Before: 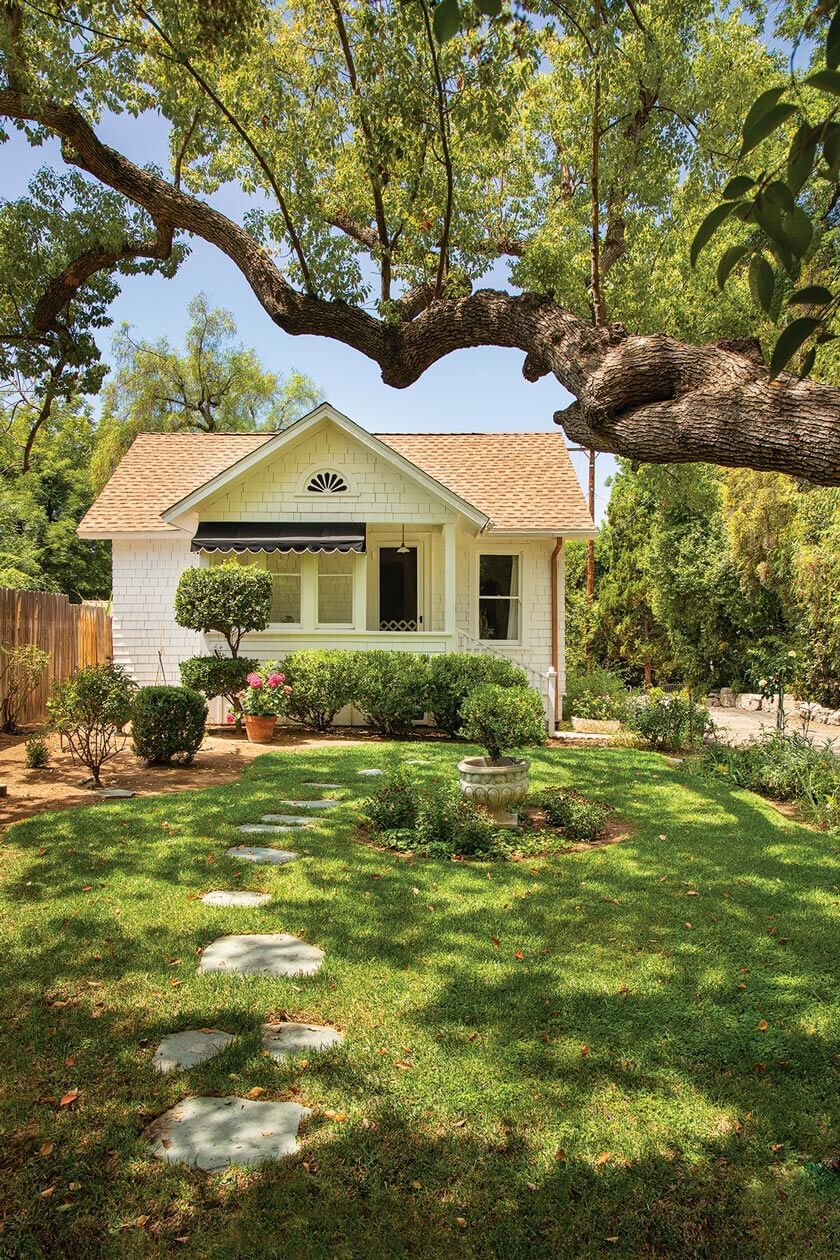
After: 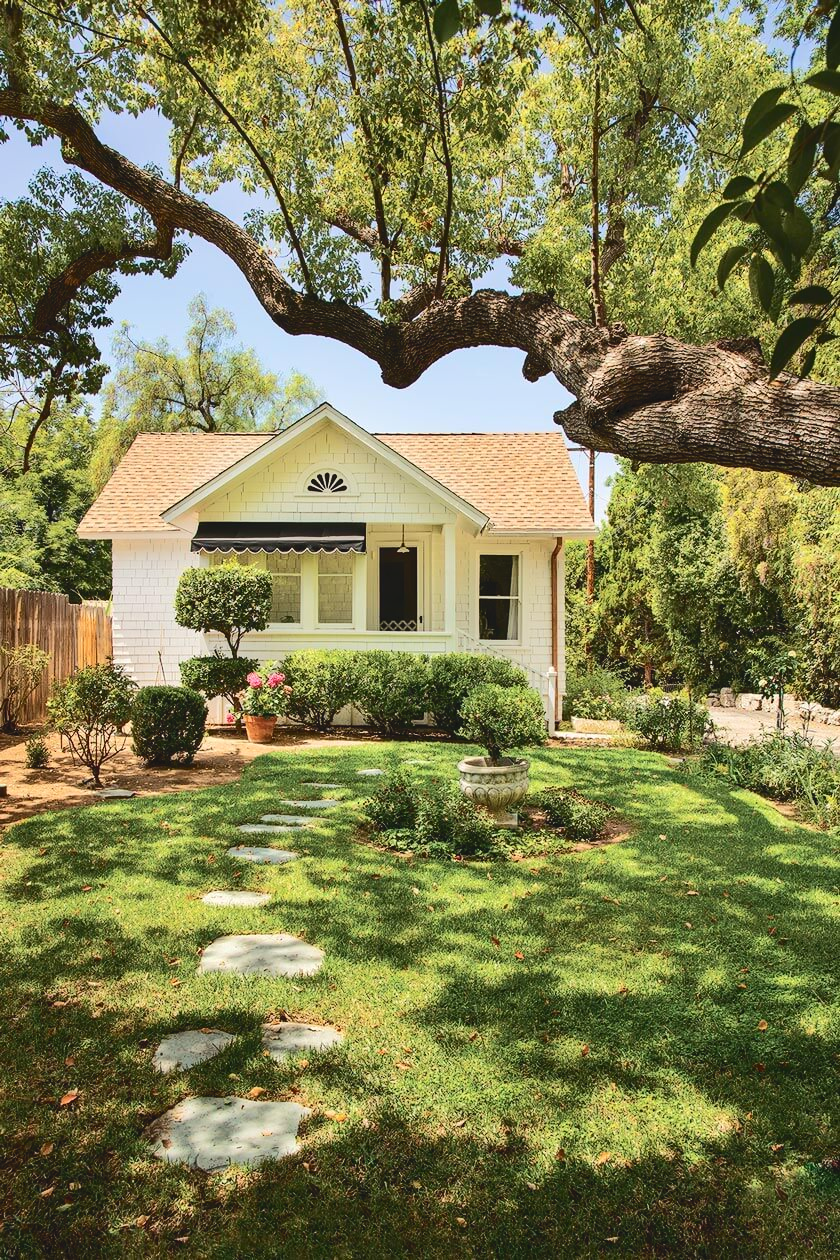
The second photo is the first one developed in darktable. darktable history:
tone curve: curves: ch0 [(0, 0) (0.003, 0.062) (0.011, 0.07) (0.025, 0.083) (0.044, 0.094) (0.069, 0.105) (0.1, 0.117) (0.136, 0.136) (0.177, 0.164) (0.224, 0.201) (0.277, 0.256) (0.335, 0.335) (0.399, 0.424) (0.468, 0.529) (0.543, 0.641) (0.623, 0.725) (0.709, 0.787) (0.801, 0.849) (0.898, 0.917) (1, 1)], color space Lab, independent channels, preserve colors none
